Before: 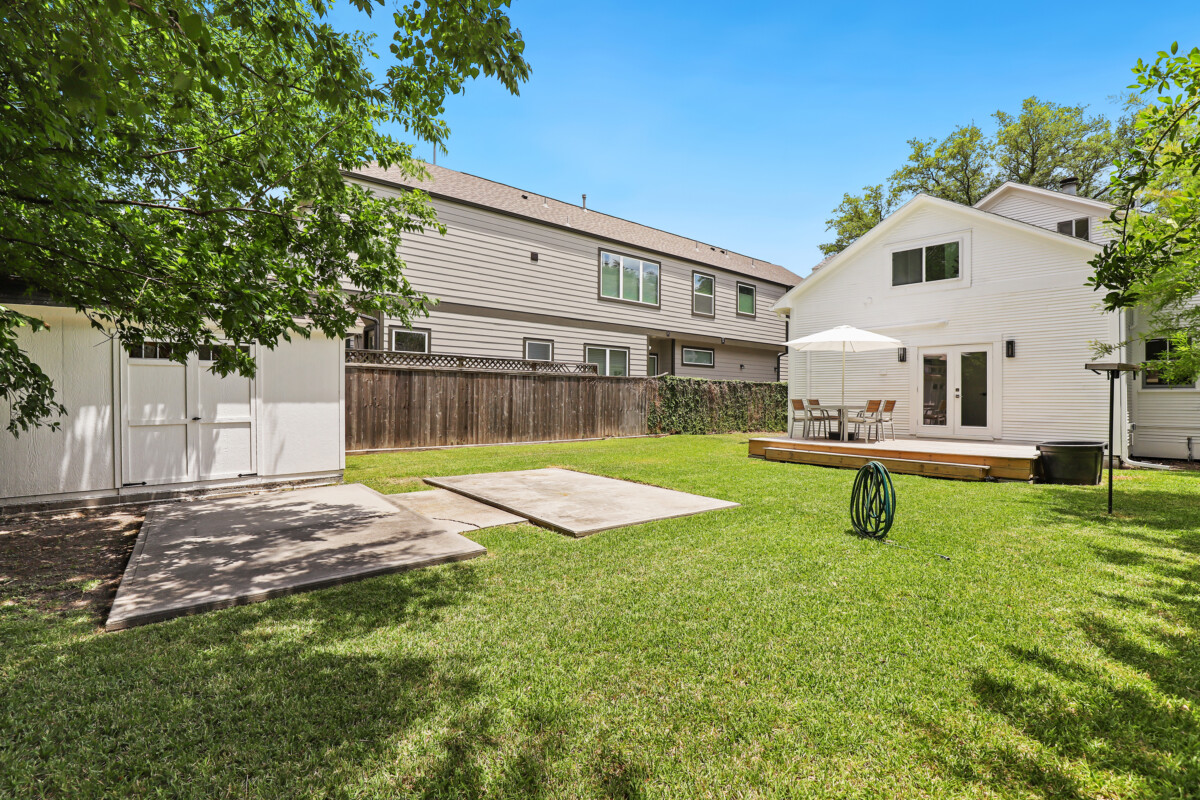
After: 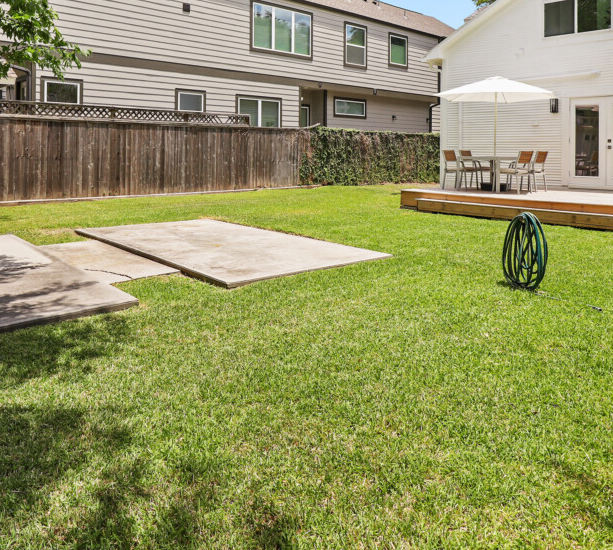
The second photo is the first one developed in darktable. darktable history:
crop and rotate: left 29.003%, top 31.139%, right 19.852%
tone equalizer: on, module defaults
base curve: curves: ch0 [(0, 0) (0.989, 0.992)], preserve colors none
